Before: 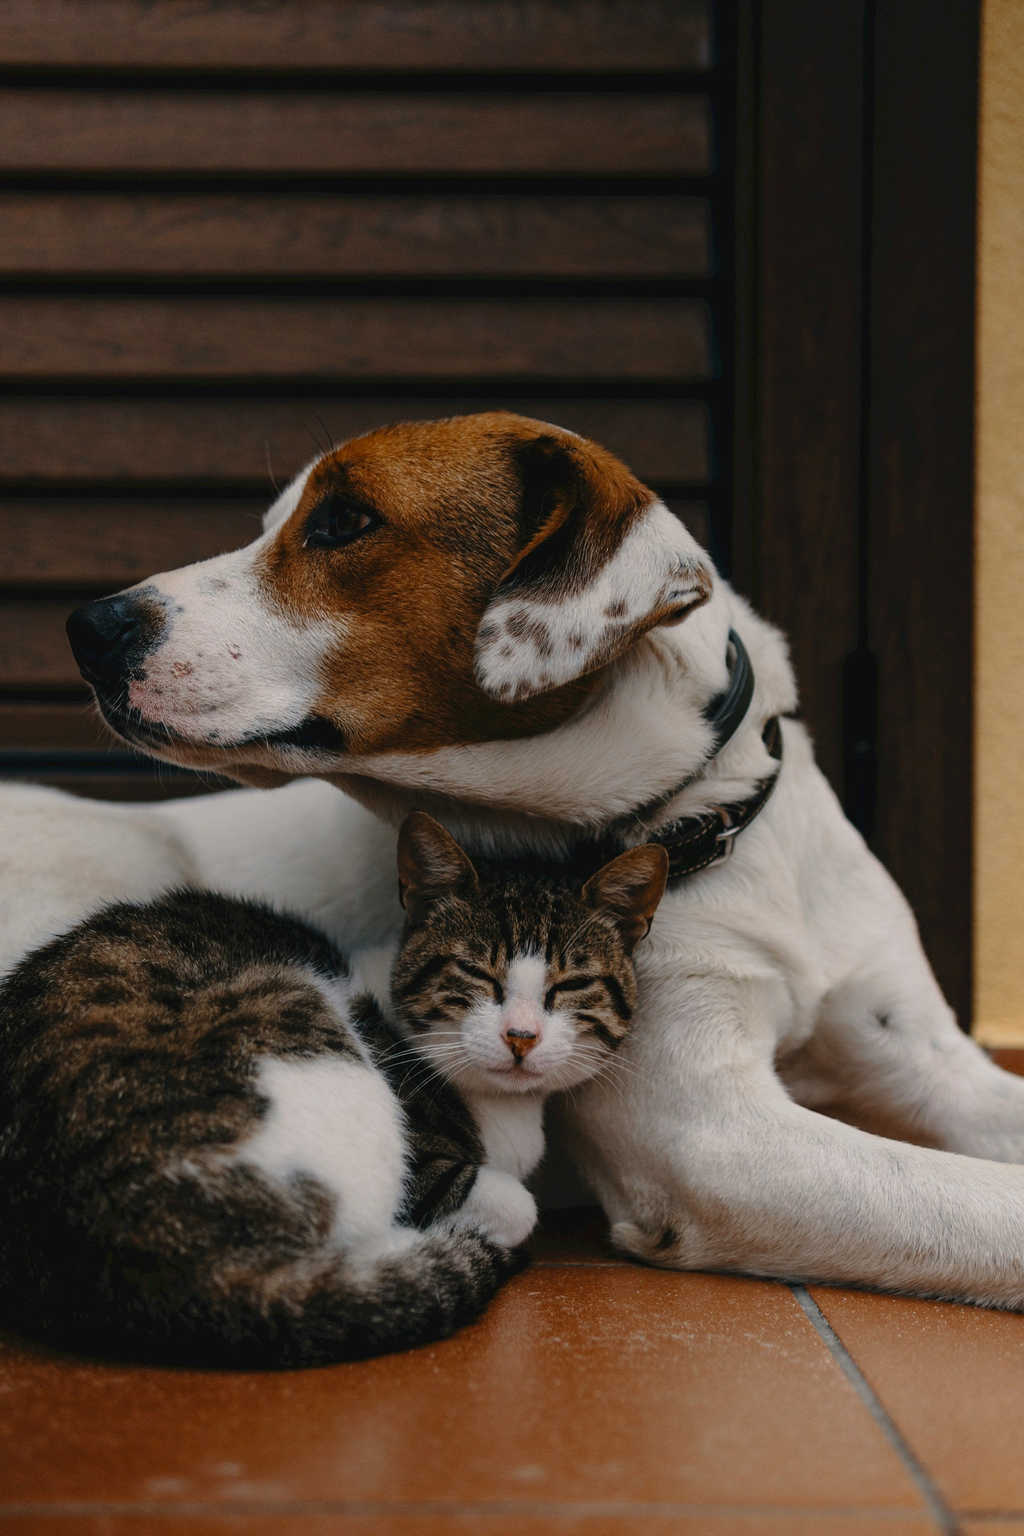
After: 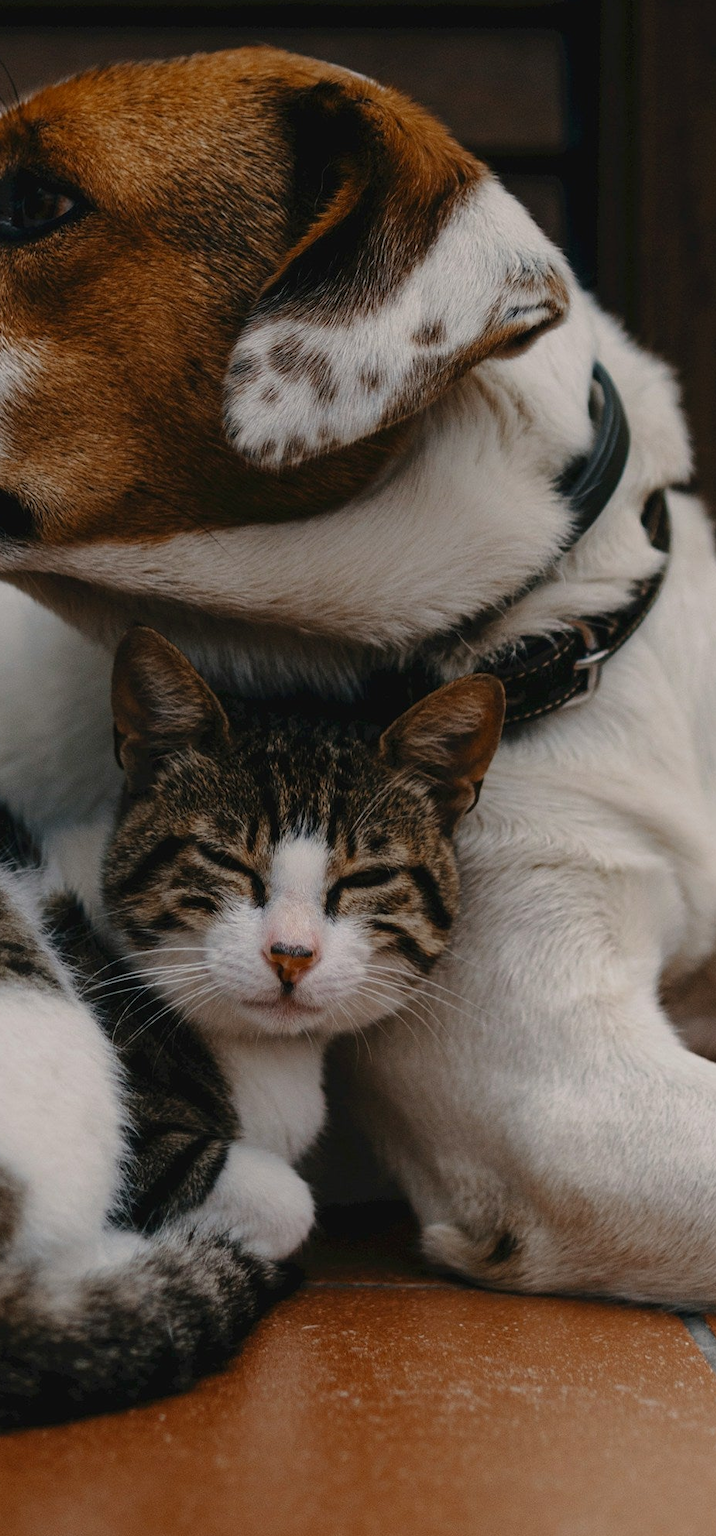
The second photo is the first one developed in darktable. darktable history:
crop: left 31.345%, top 24.725%, right 20.414%, bottom 6.393%
